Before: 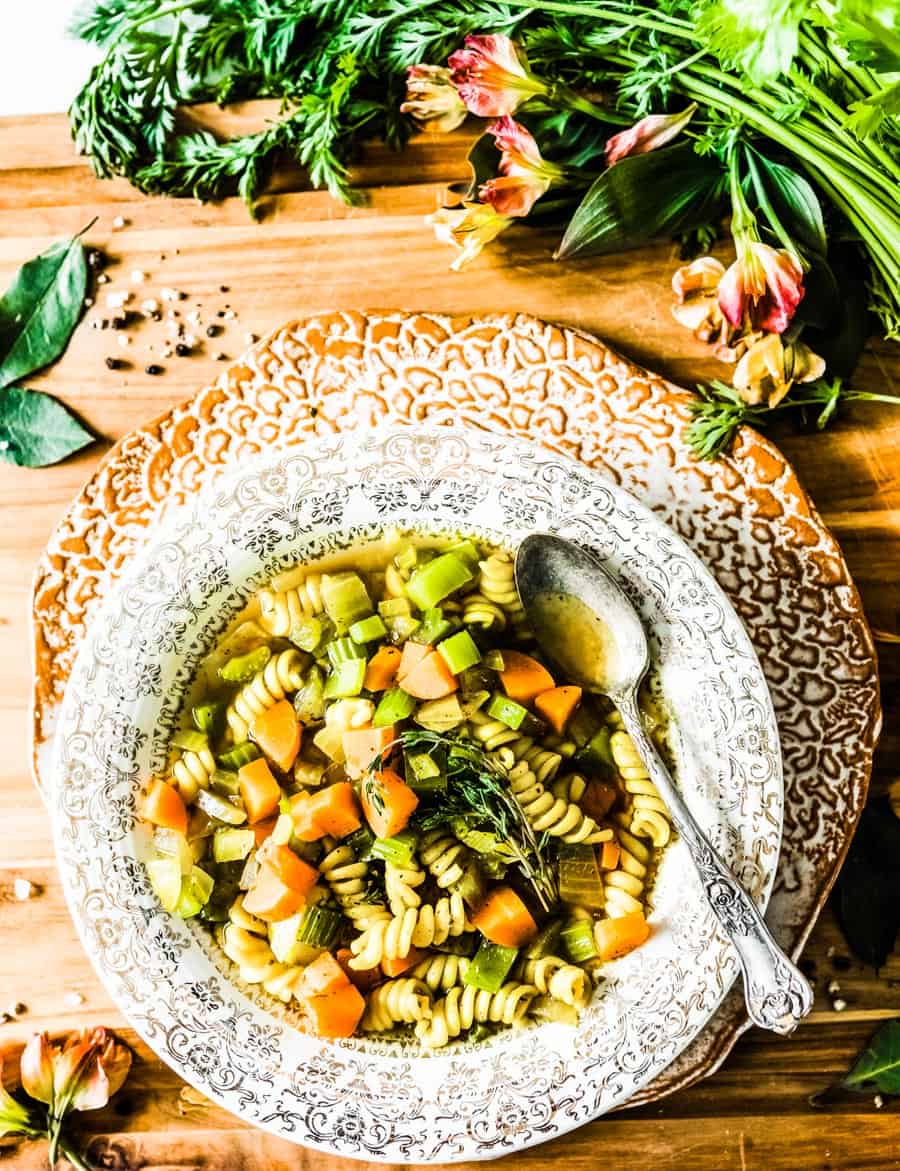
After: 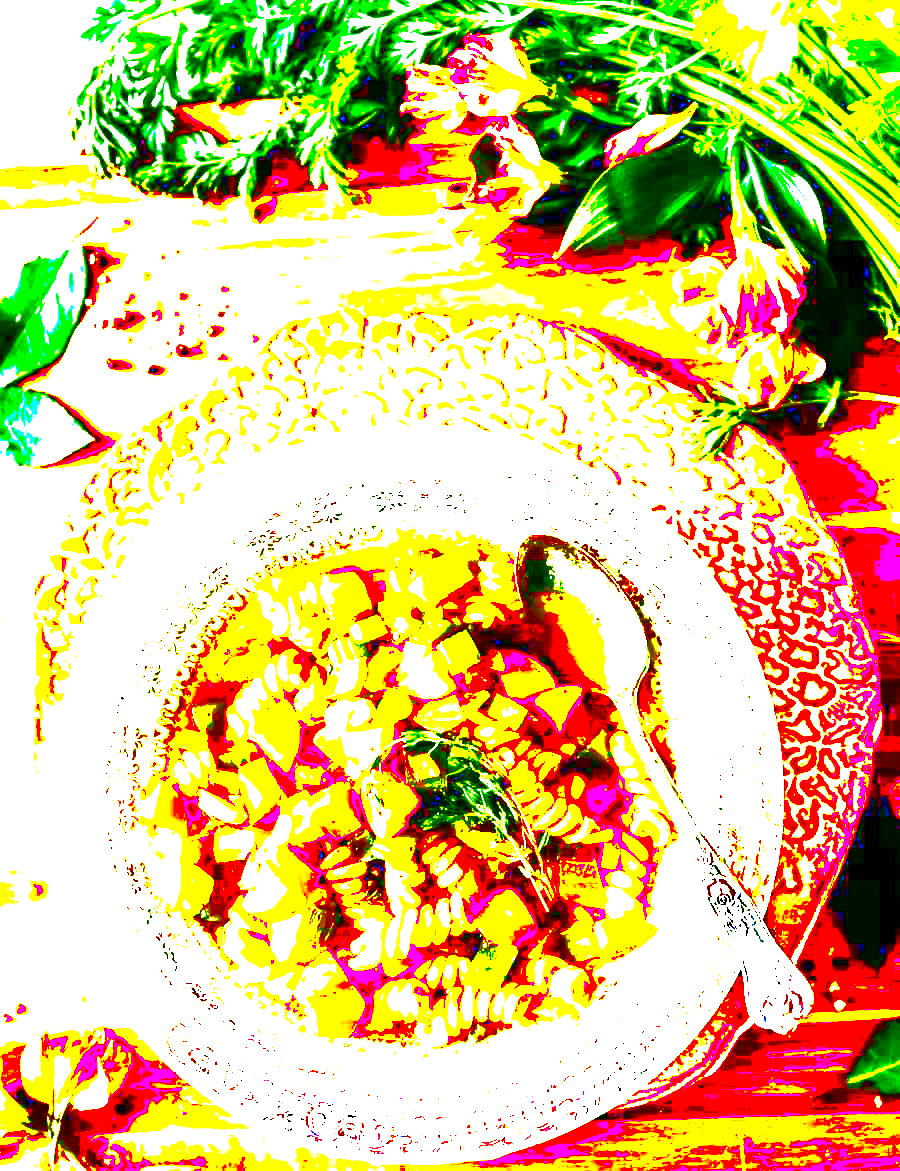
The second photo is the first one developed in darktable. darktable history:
contrast brightness saturation: contrast 0.047, brightness 0.07, saturation 0.007
exposure: black level correction 0.1, exposure 2.938 EV, compensate highlight preservation false
